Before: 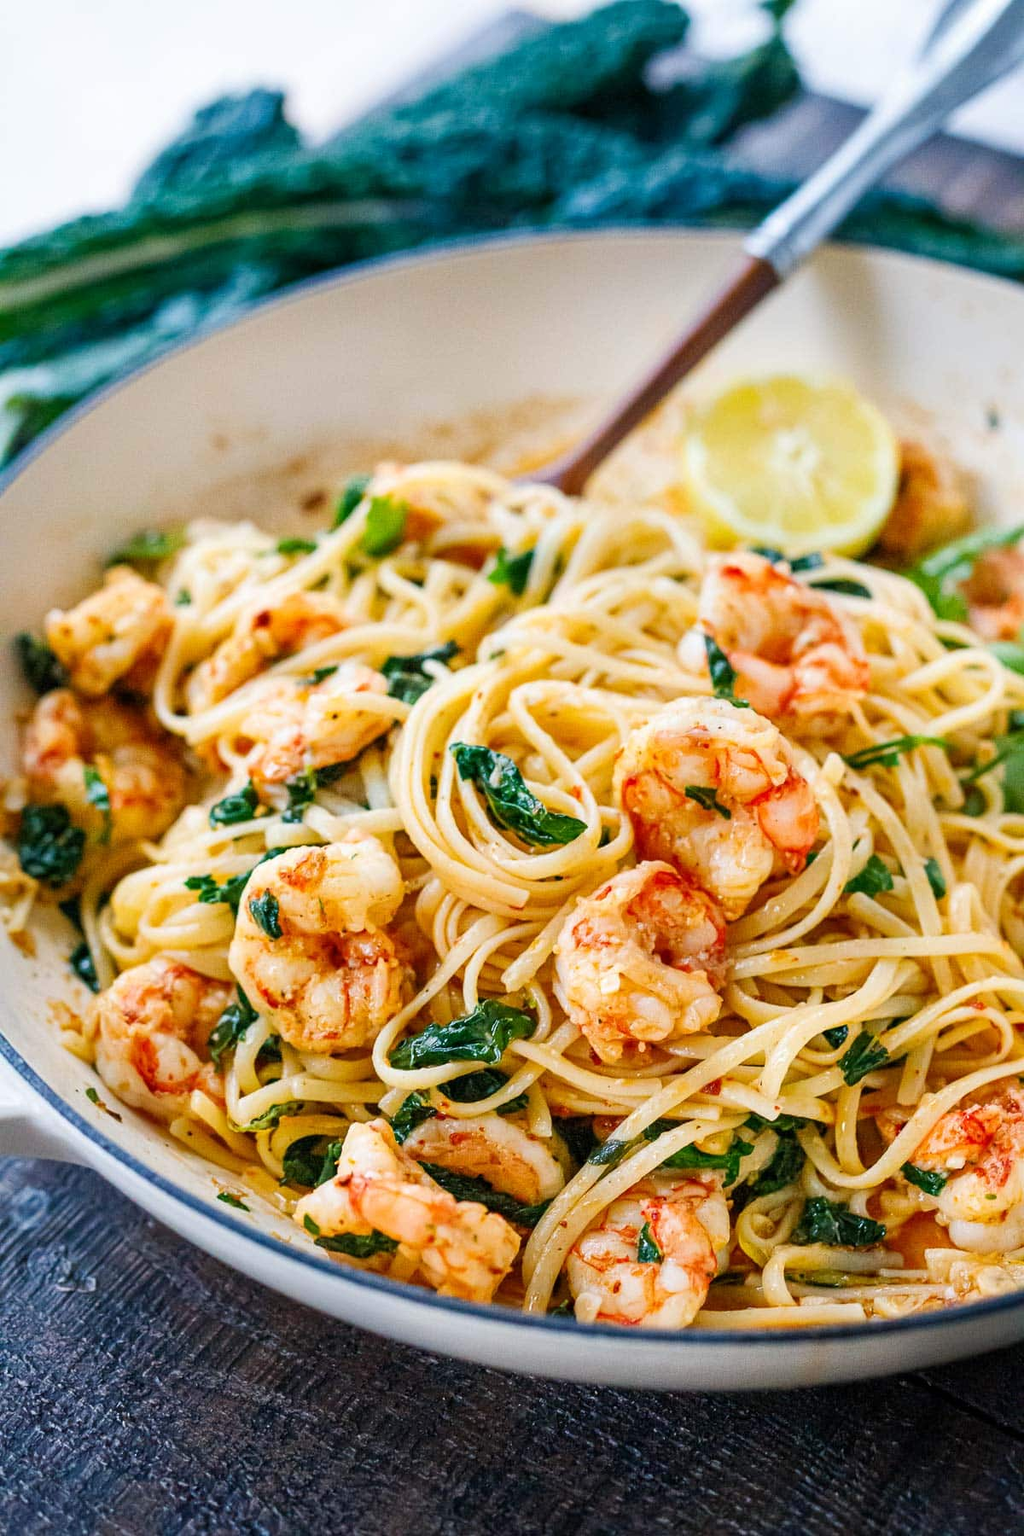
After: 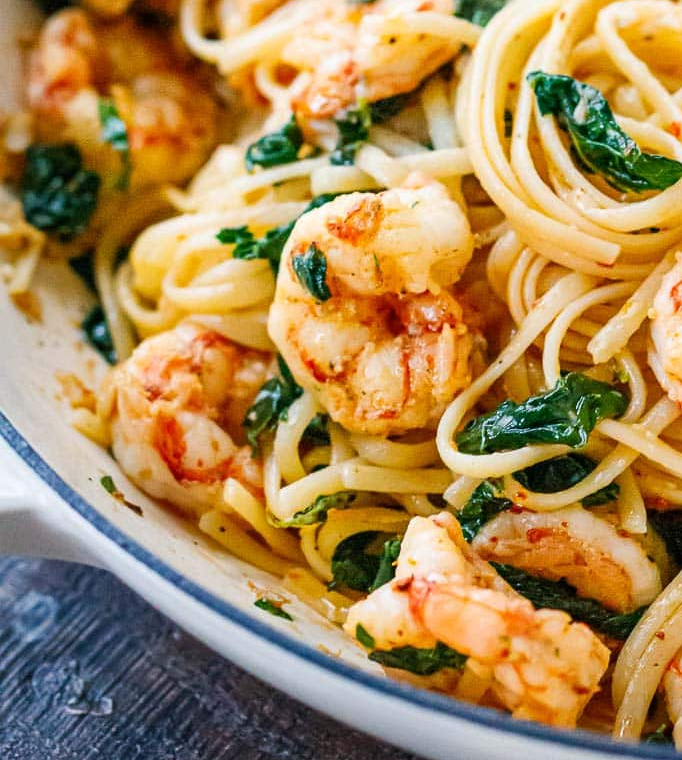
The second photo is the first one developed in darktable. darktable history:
color correction: highlights b* -0.017
crop: top 44.424%, right 43.164%, bottom 13.308%
